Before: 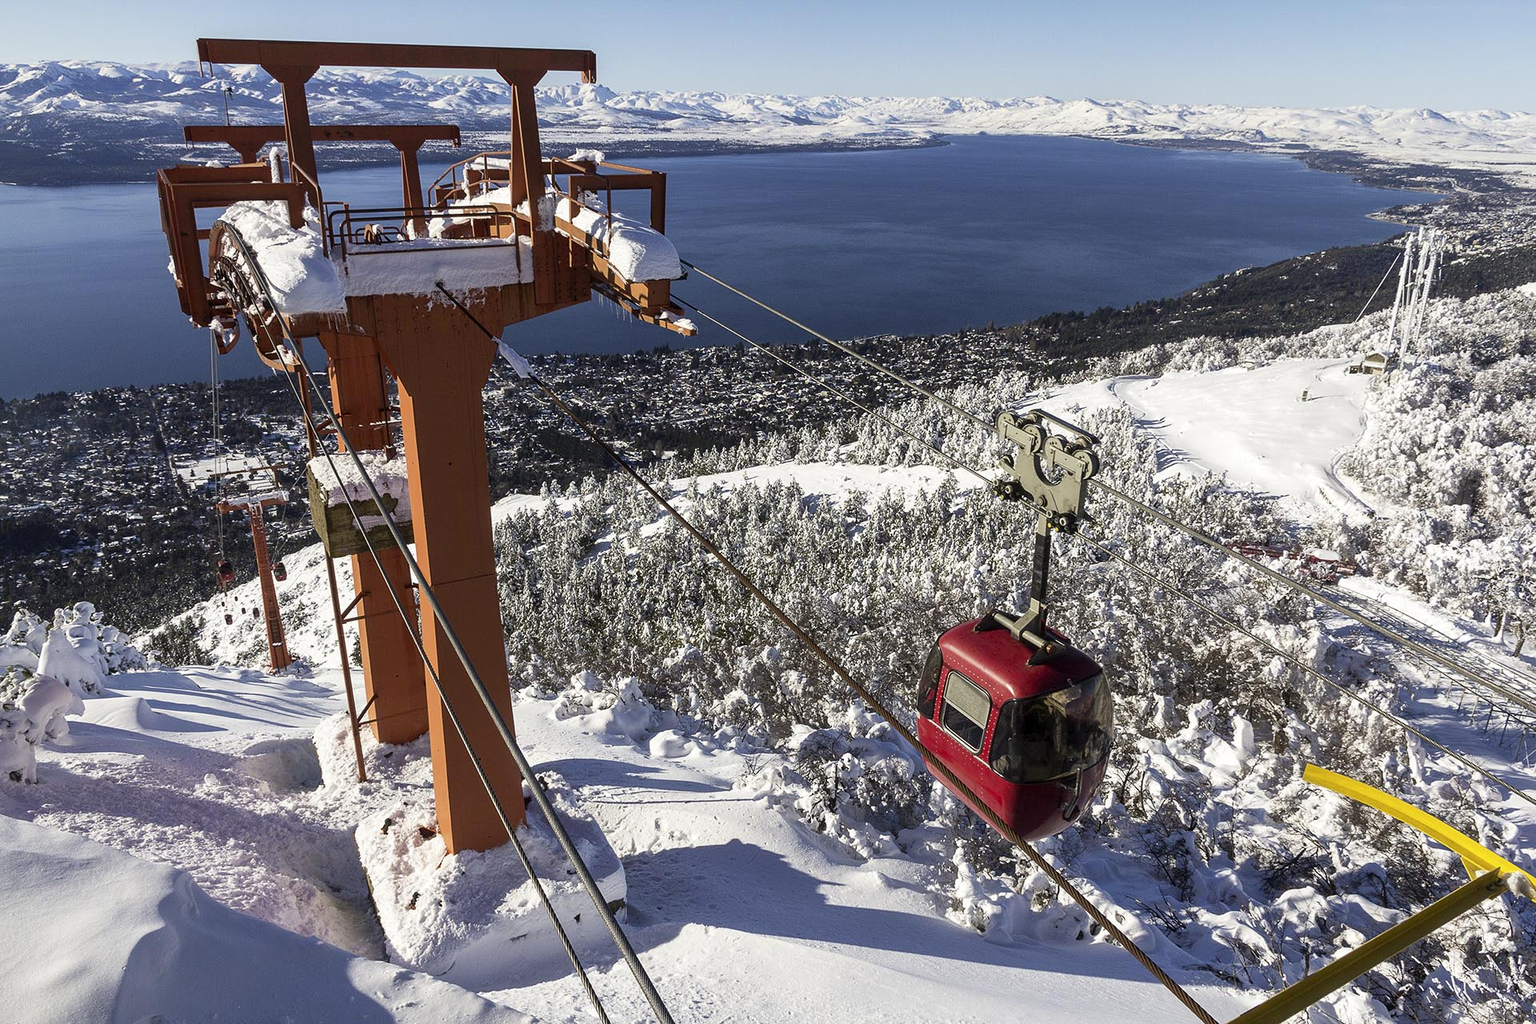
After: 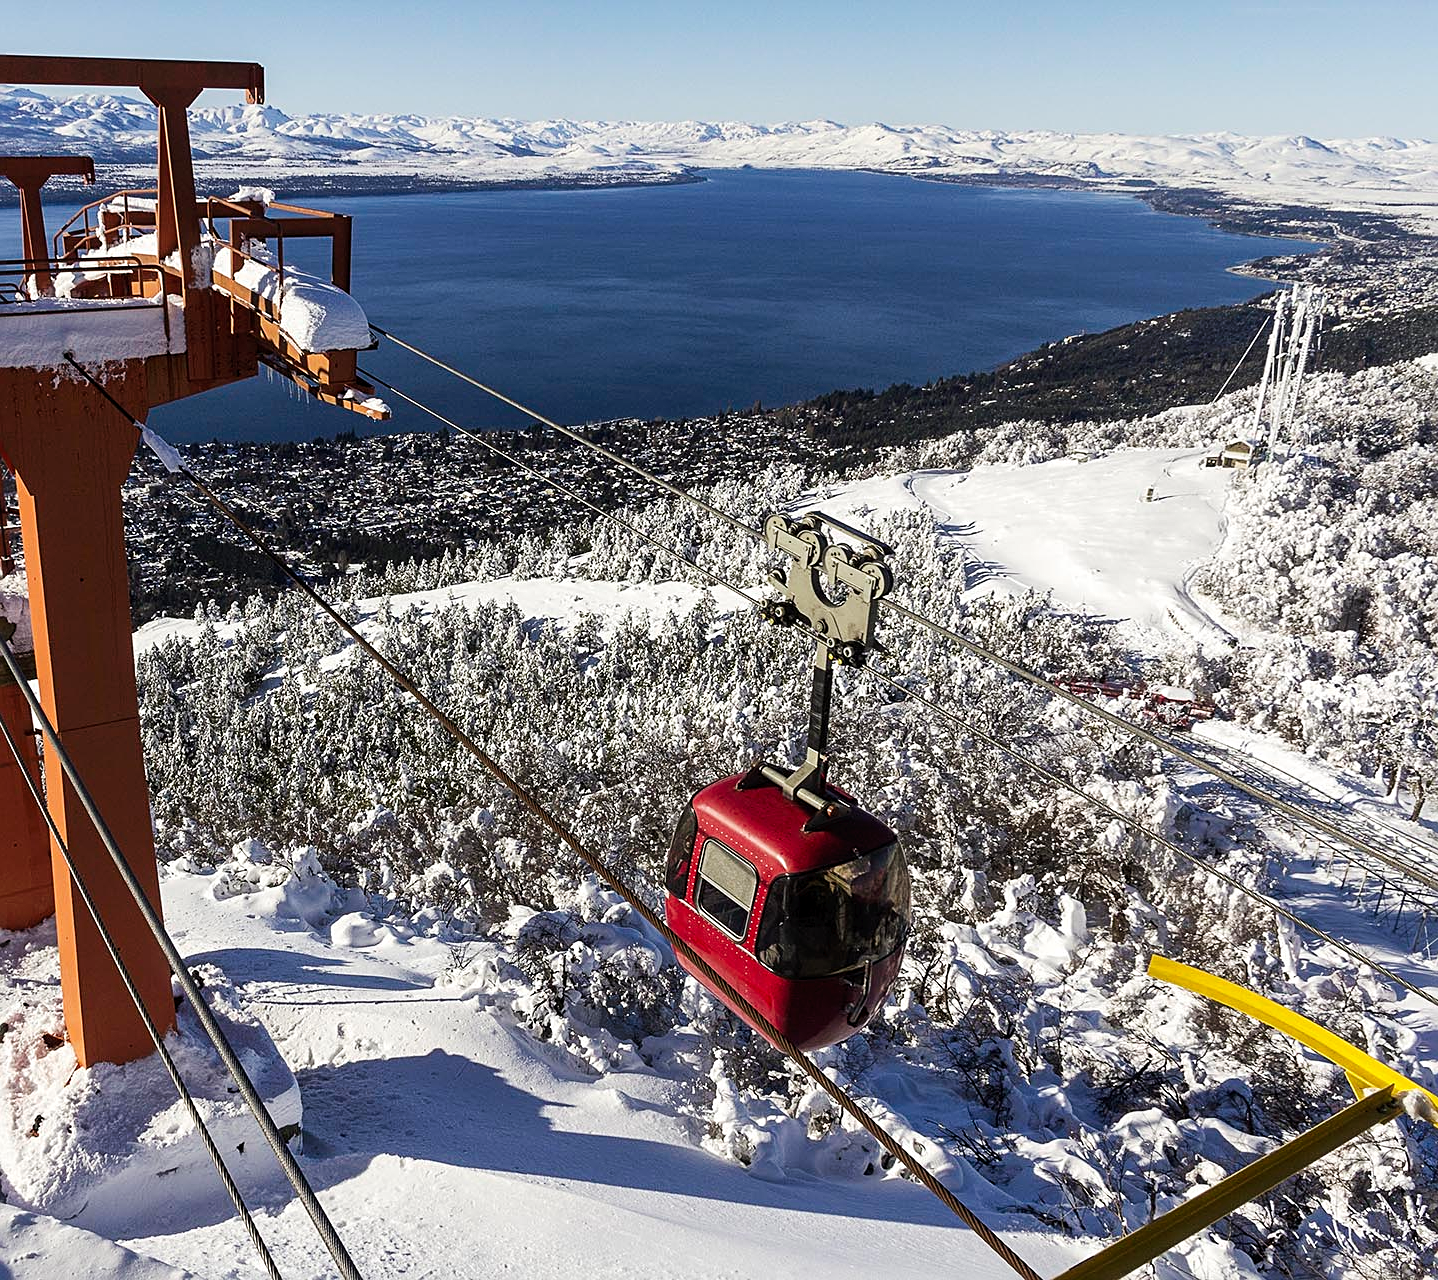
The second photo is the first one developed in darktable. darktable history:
sharpen: radius 2.177, amount 0.378, threshold 0.09
crop and rotate: left 25.09%
tone curve: curves: ch0 [(0, 0) (0.003, 0.013) (0.011, 0.016) (0.025, 0.023) (0.044, 0.036) (0.069, 0.051) (0.1, 0.076) (0.136, 0.107) (0.177, 0.145) (0.224, 0.186) (0.277, 0.246) (0.335, 0.311) (0.399, 0.378) (0.468, 0.462) (0.543, 0.548) (0.623, 0.636) (0.709, 0.728) (0.801, 0.816) (0.898, 0.9) (1, 1)], preserve colors none
